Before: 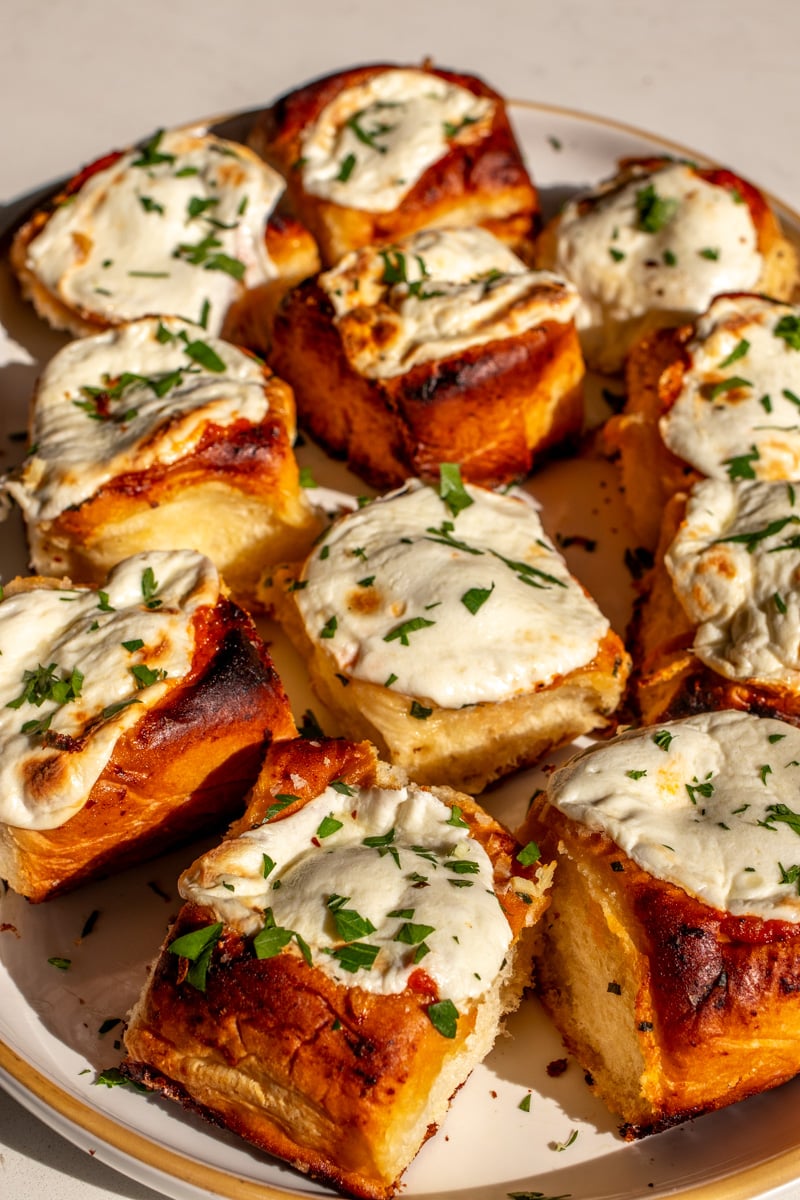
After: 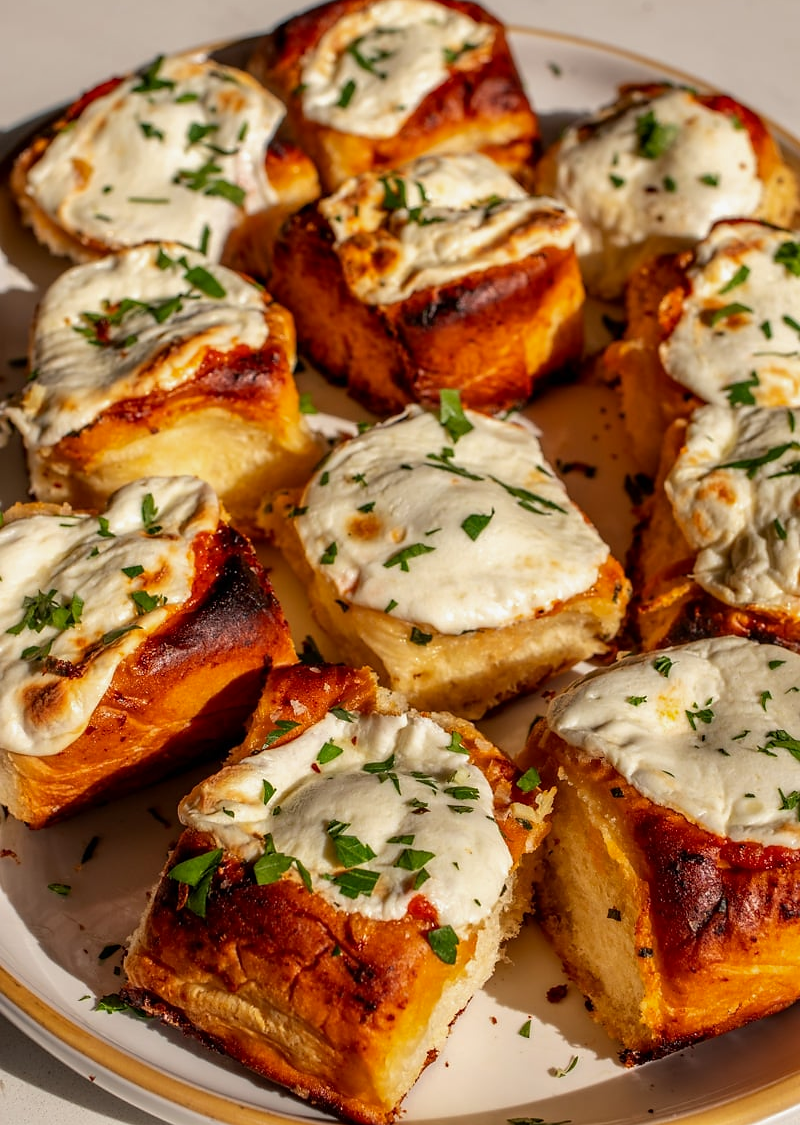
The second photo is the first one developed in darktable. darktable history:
shadows and highlights: shadows -20, white point adjustment -2, highlights -35
crop and rotate: top 6.25%
sharpen: radius 1, threshold 1
